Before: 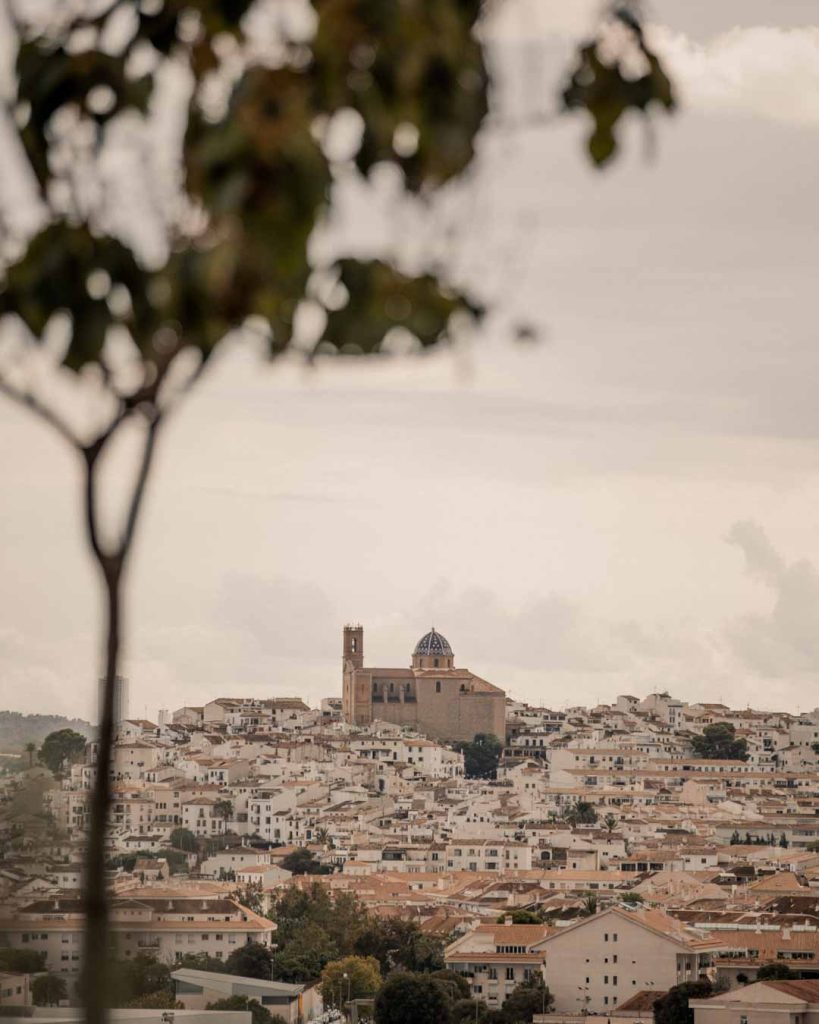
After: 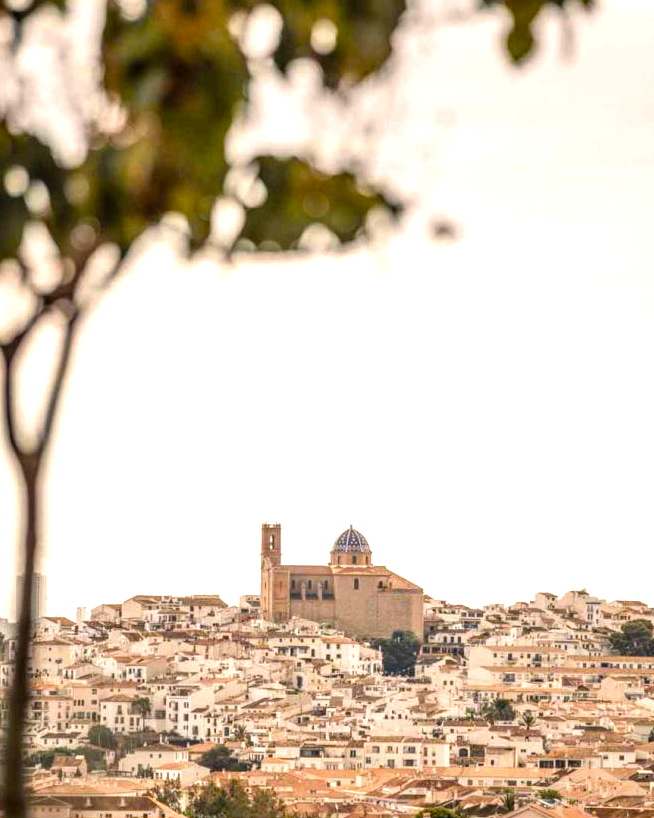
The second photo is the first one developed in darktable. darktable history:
velvia: strength 32%, mid-tones bias 0.2
crop and rotate: left 10.071%, top 10.071%, right 10.02%, bottom 10.02%
exposure: black level correction 0, exposure 1 EV, compensate exposure bias true, compensate highlight preservation false
local contrast: on, module defaults
